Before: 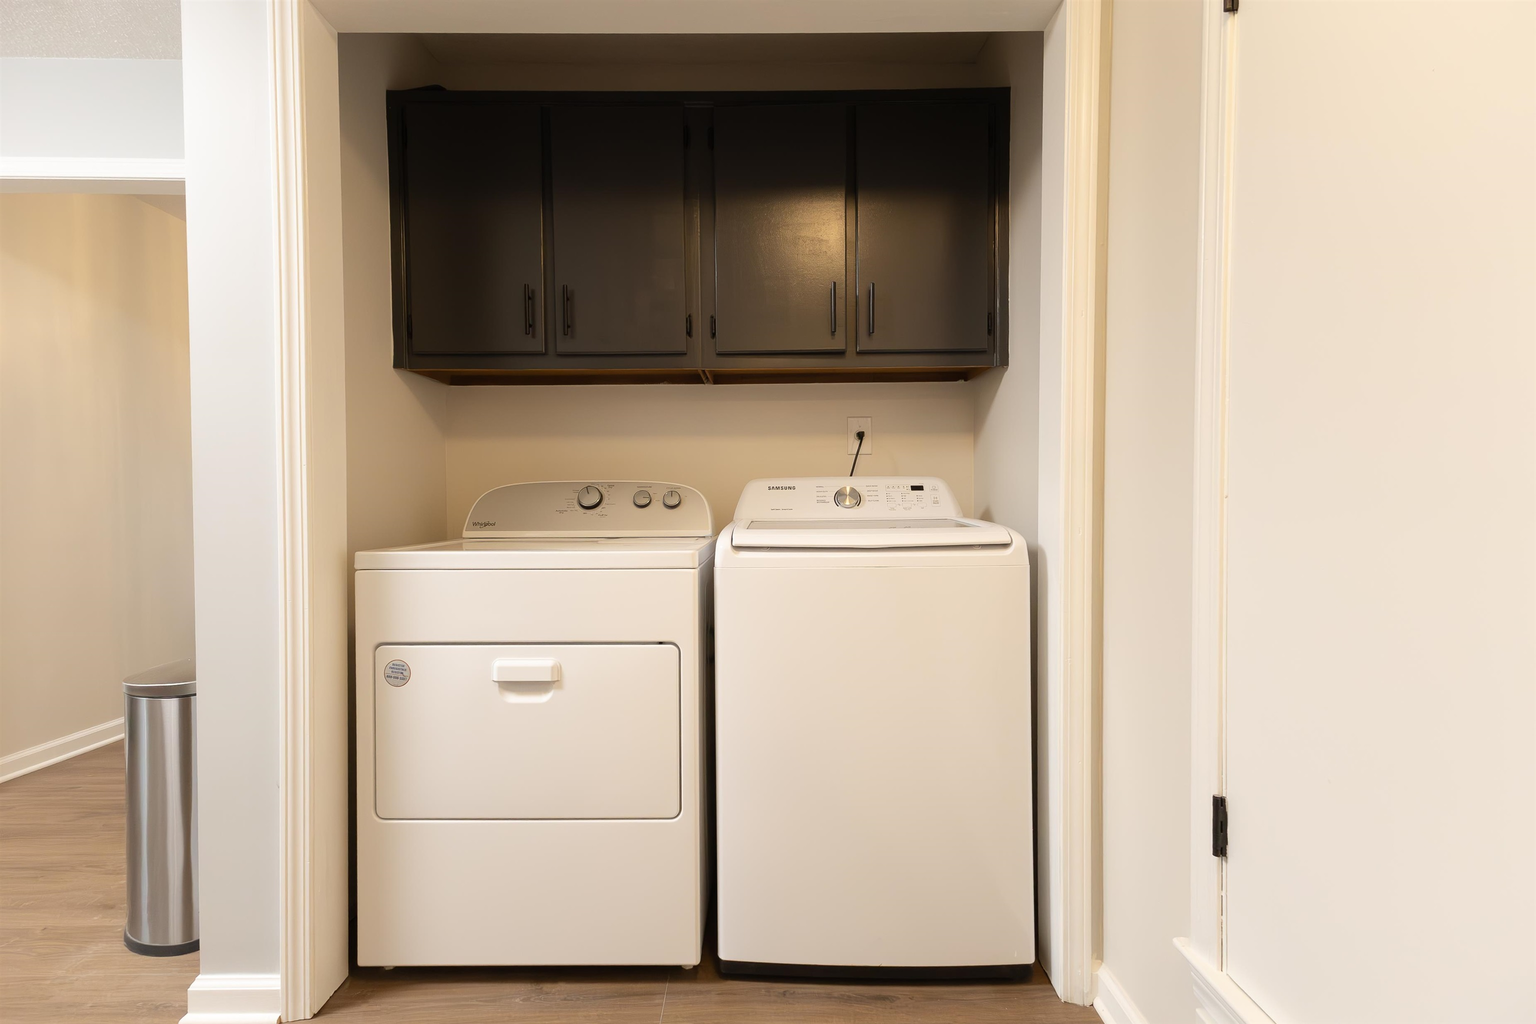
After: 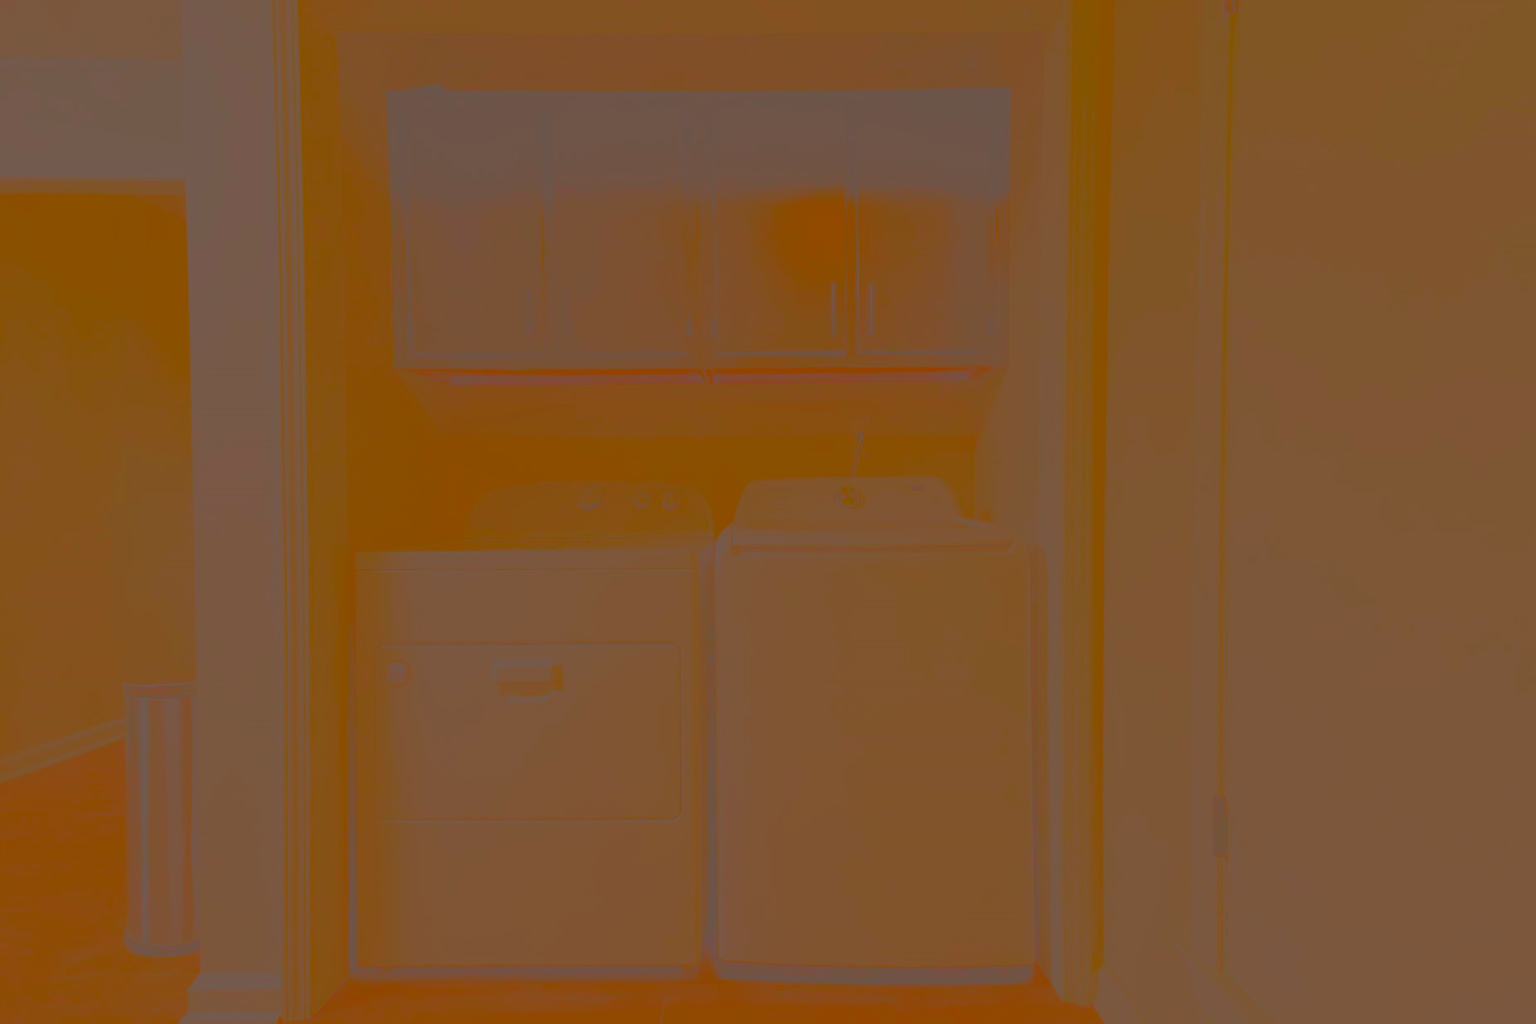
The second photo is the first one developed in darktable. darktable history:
color correction: highlights a* 21.73, highlights b* 21.84
sharpen: on, module defaults
local contrast: highlights 107%, shadows 101%, detail 119%, midtone range 0.2
contrast brightness saturation: contrast -0.978, brightness -0.17, saturation 0.761
tone equalizer: smoothing diameter 24.83%, edges refinement/feathering 11.24, preserve details guided filter
